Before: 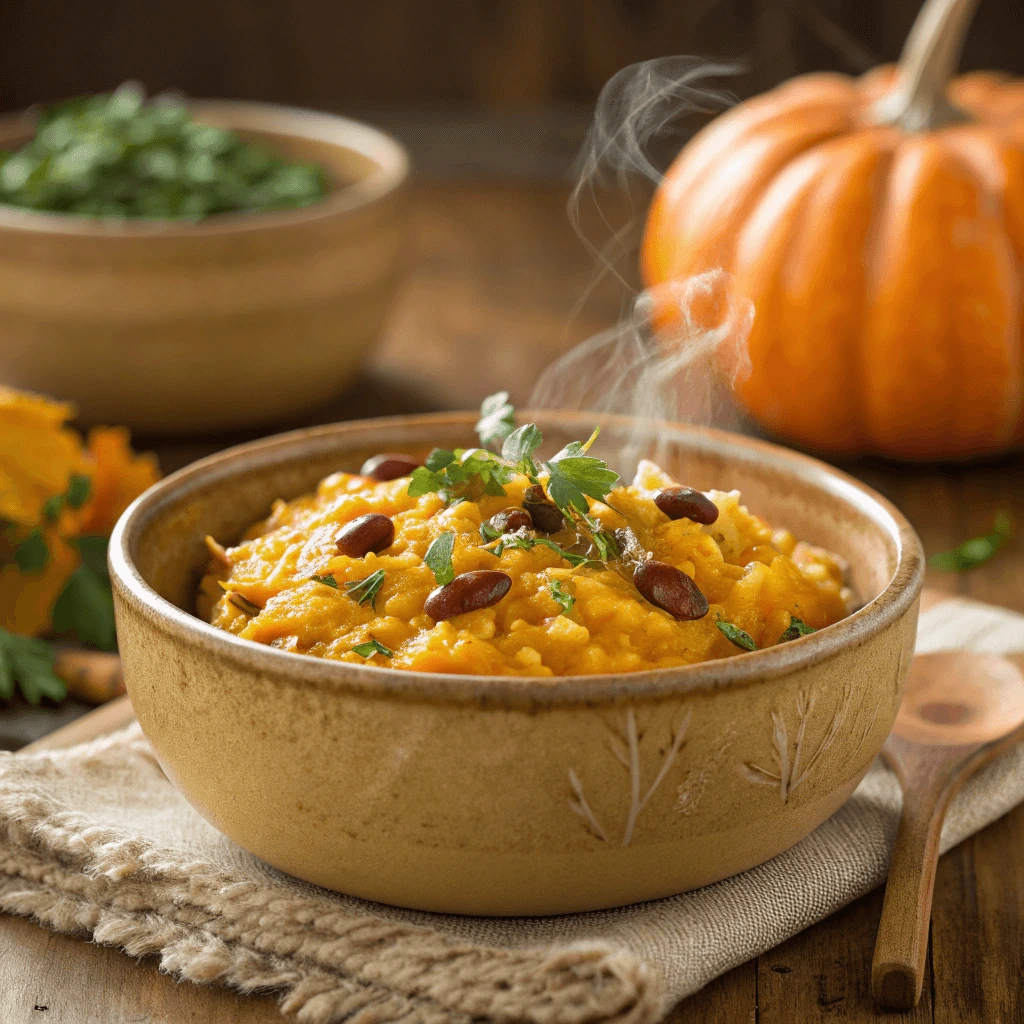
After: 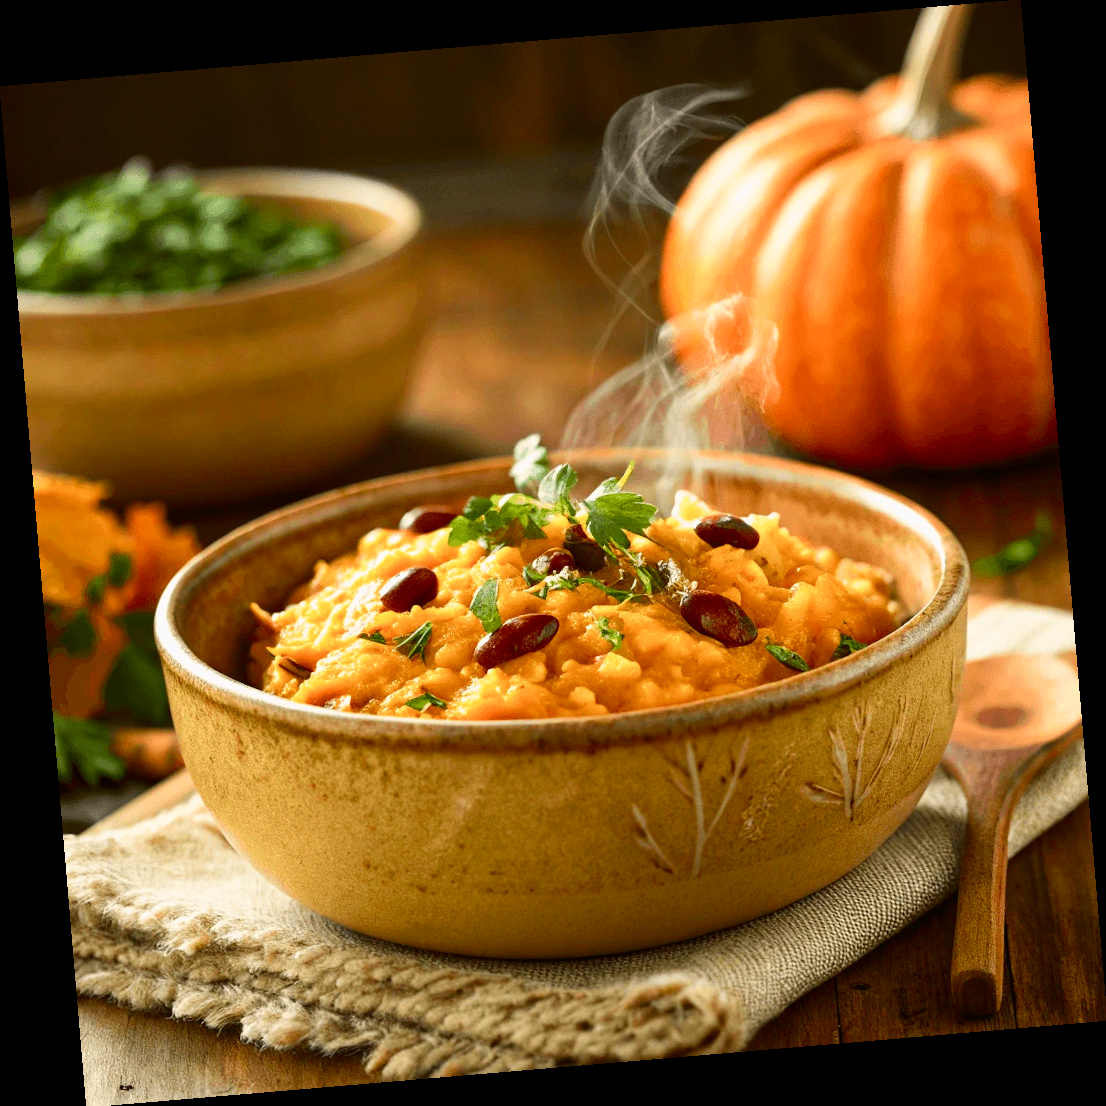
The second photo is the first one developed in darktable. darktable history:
tone curve: curves: ch0 [(0, 0) (0.187, 0.12) (0.384, 0.363) (0.618, 0.698) (0.754, 0.857) (0.875, 0.956) (1, 0.987)]; ch1 [(0, 0) (0.402, 0.36) (0.476, 0.466) (0.501, 0.501) (0.518, 0.514) (0.564, 0.608) (0.614, 0.664) (0.692, 0.744) (1, 1)]; ch2 [(0, 0) (0.435, 0.412) (0.483, 0.481) (0.503, 0.503) (0.522, 0.535) (0.563, 0.601) (0.627, 0.699) (0.699, 0.753) (0.997, 0.858)], color space Lab, independent channels
color balance: on, module defaults
rotate and perspective: rotation -4.86°, automatic cropping off
